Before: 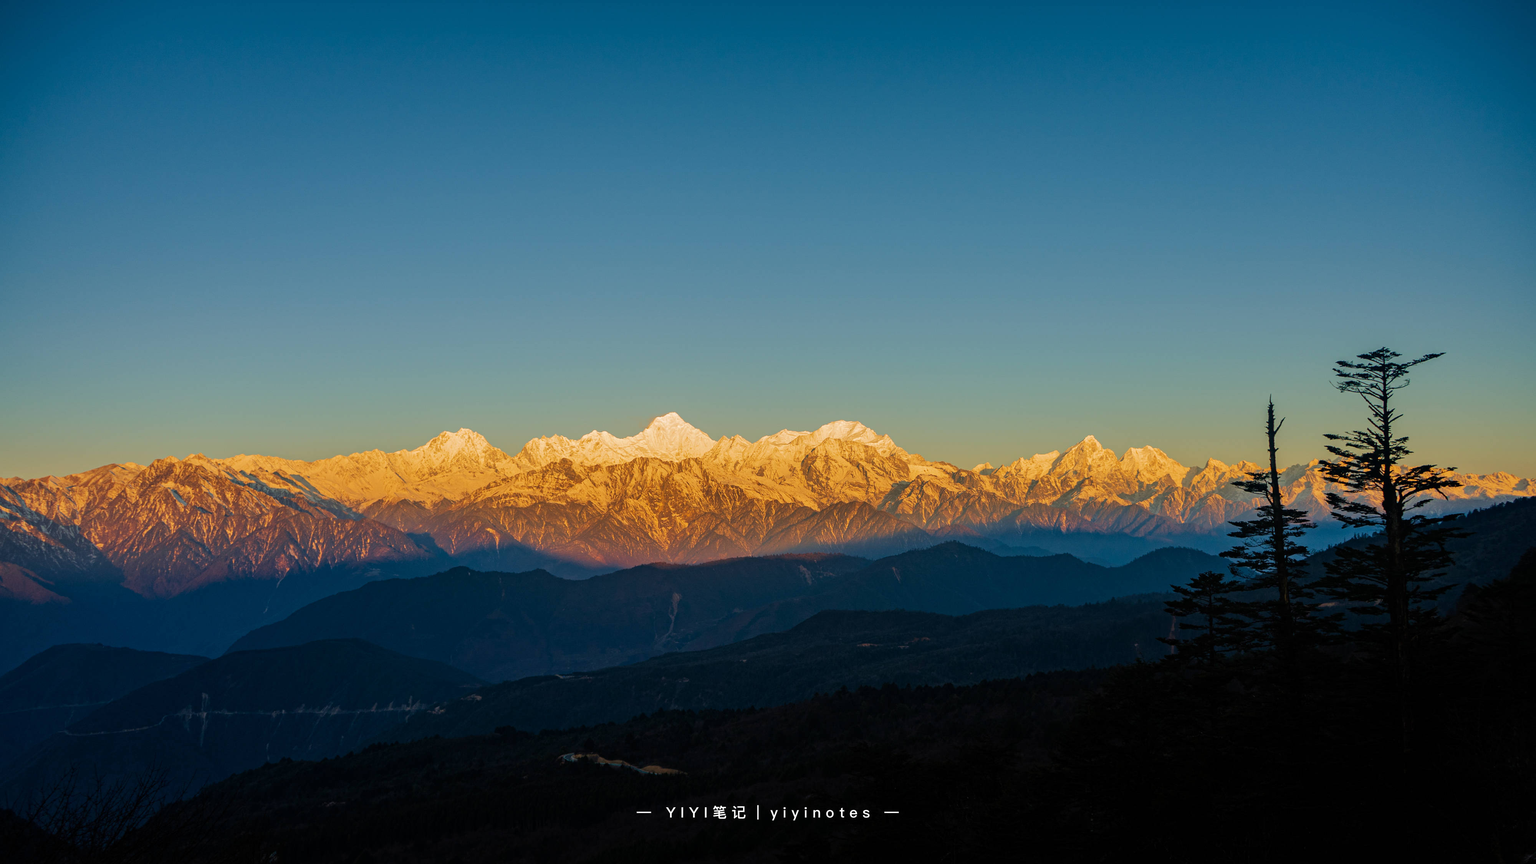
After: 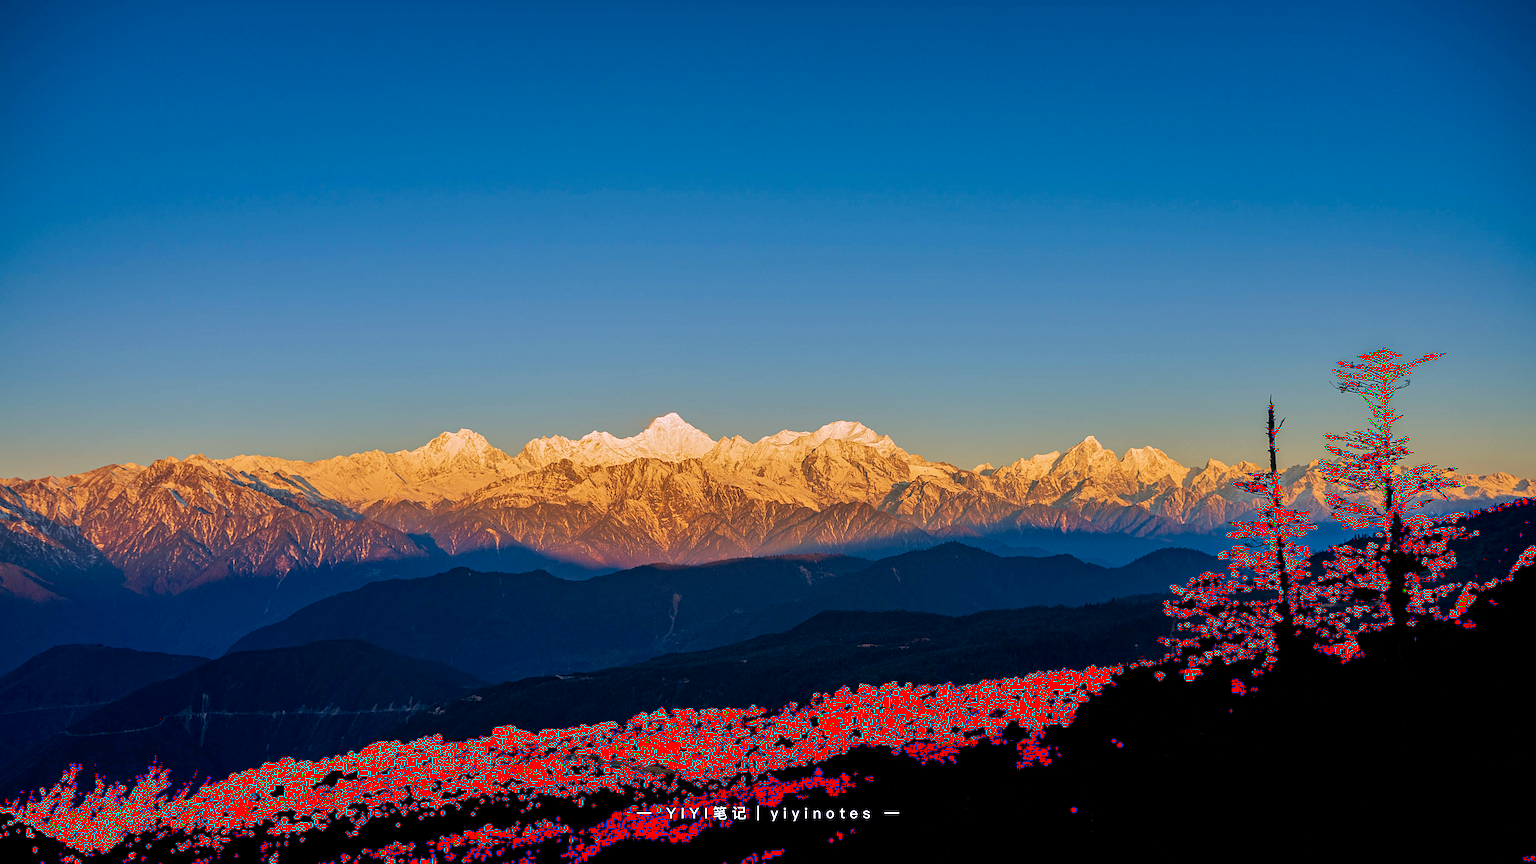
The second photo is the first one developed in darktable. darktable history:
sharpen: on, module defaults
color calibration: output R [0.999, 0.026, -0.11, 0], output G [-0.019, 1.037, -0.099, 0], output B [0.022, -0.023, 0.902, 0], illuminant custom, x 0.367, y 0.392, temperature 4437.75 K, clip negative RGB from gamut false
shadows and highlights: shadows 25, highlights -48, soften with gaussian
exposure: black level correction 0.002, exposure 0.15 EV, compensate highlight preservation false
